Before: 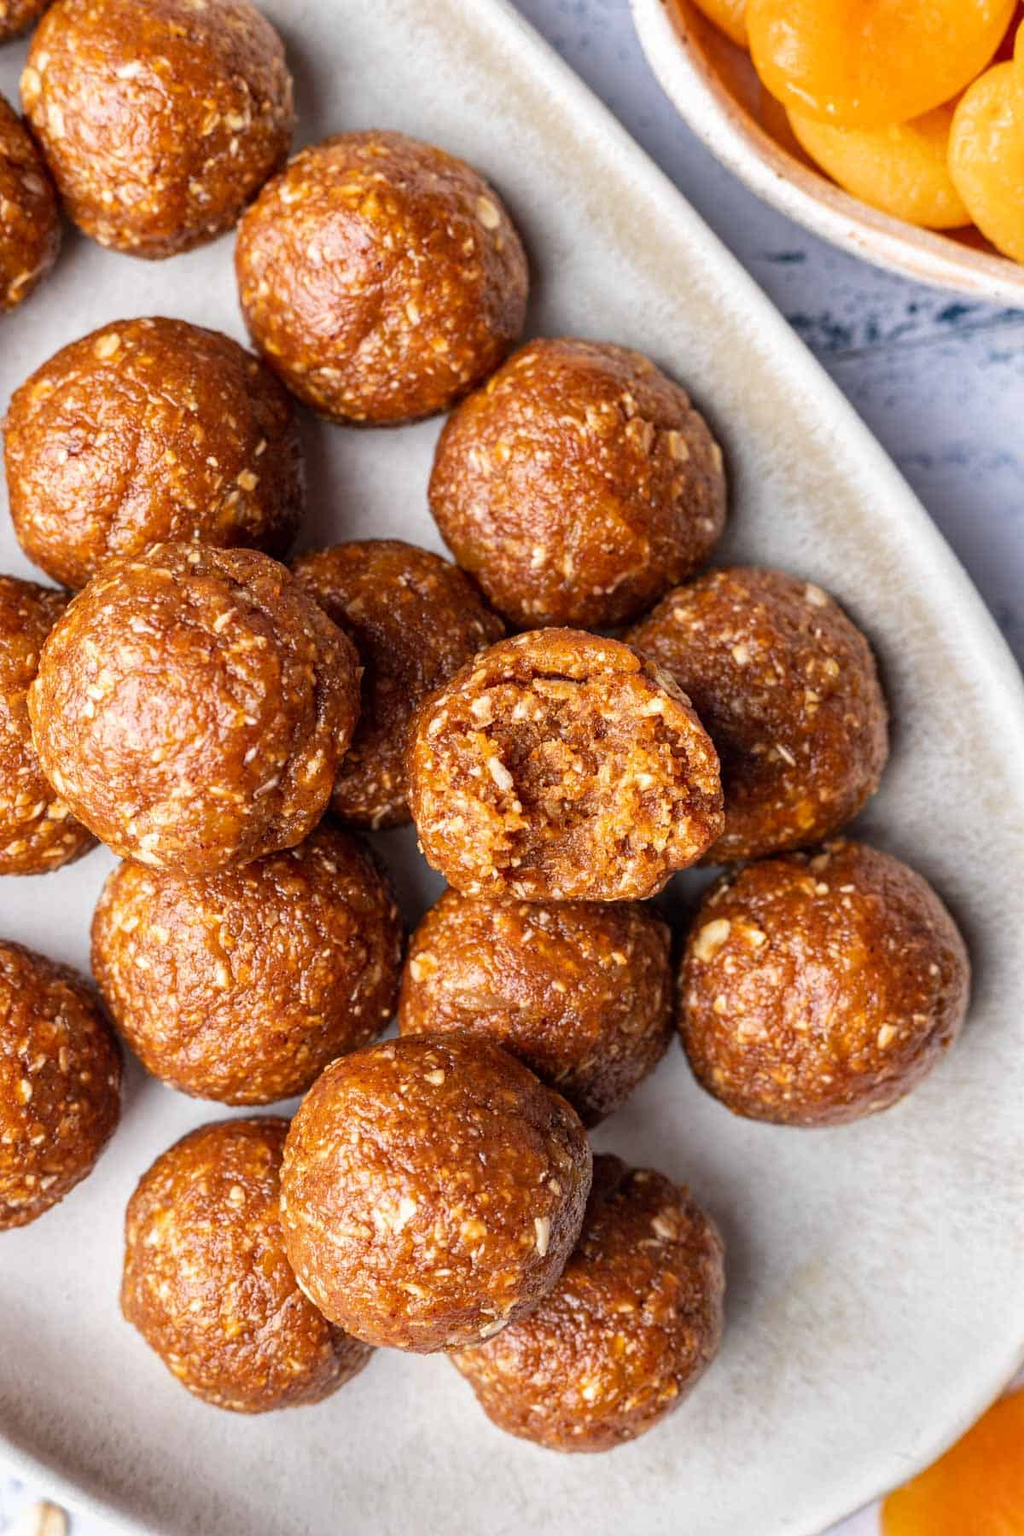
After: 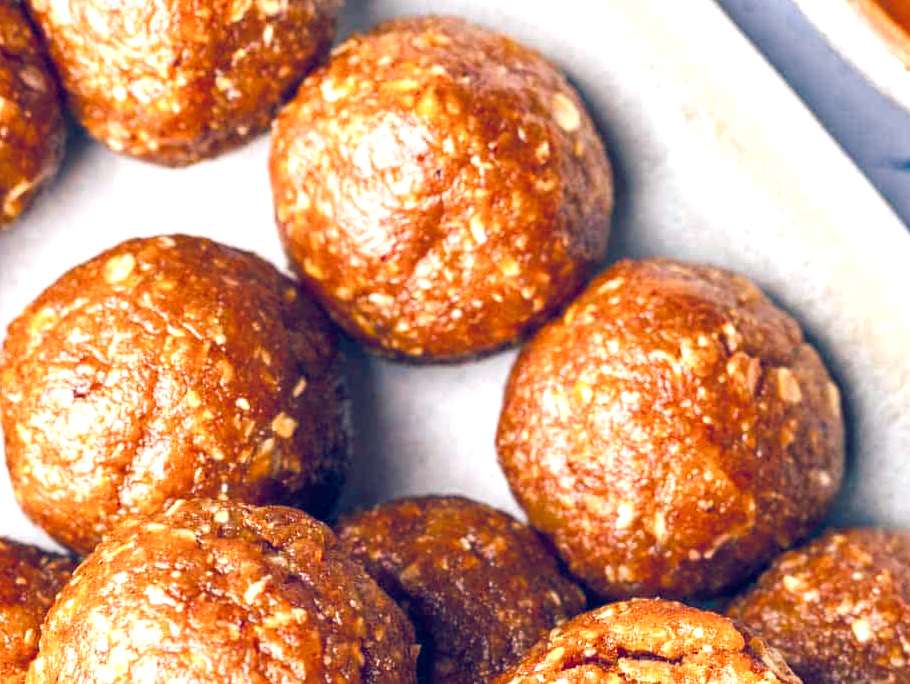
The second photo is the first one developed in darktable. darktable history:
exposure: black level correction 0, exposure 0.699 EV, compensate highlight preservation false
crop: left 0.546%, top 7.643%, right 23.58%, bottom 54.34%
shadows and highlights: radius 46.83, white point adjustment 6.59, compress 79.54%, soften with gaussian
color balance rgb: shadows lift › luminance -28.631%, shadows lift › chroma 10.114%, shadows lift › hue 231.88°, global offset › luminance 0.408%, global offset › chroma 0.208%, global offset › hue 255.1°, perceptual saturation grading › global saturation 24.034%, perceptual saturation grading › highlights -23.377%, perceptual saturation grading › mid-tones 24.65%, perceptual saturation grading › shadows 39.264%, global vibrance -17.221%, contrast -5.374%
